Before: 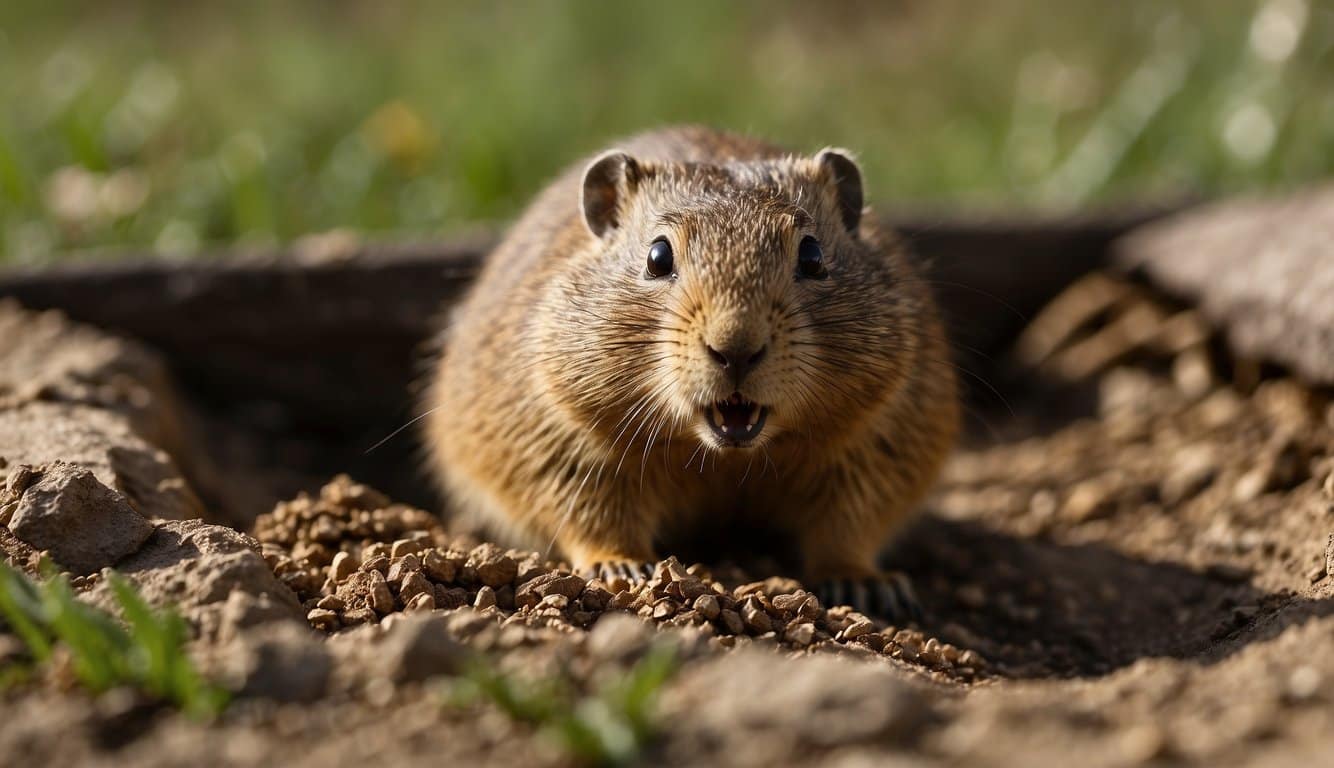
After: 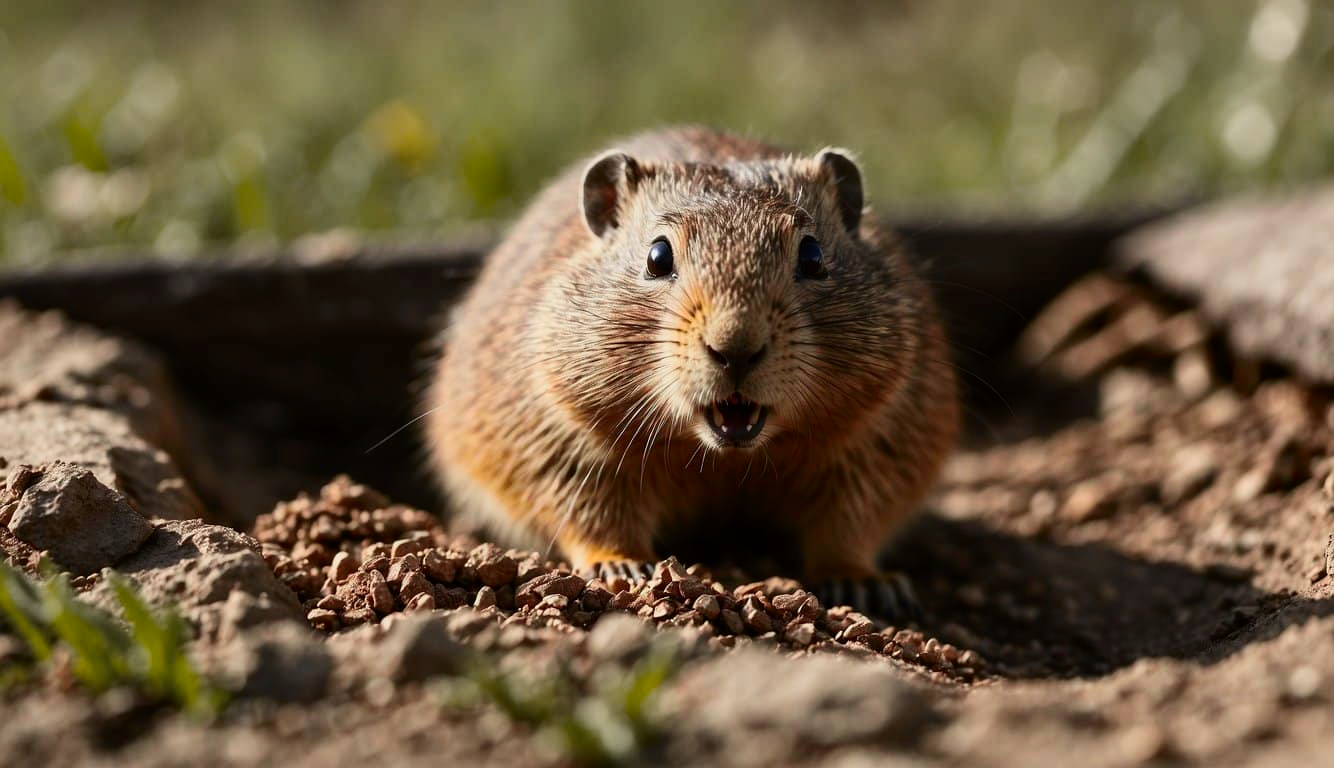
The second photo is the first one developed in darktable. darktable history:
tone curve: curves: ch0 [(0, 0) (0.087, 0.054) (0.281, 0.245) (0.506, 0.526) (0.8, 0.824) (0.994, 0.955)]; ch1 [(0, 0) (0.27, 0.195) (0.406, 0.435) (0.452, 0.474) (0.495, 0.5) (0.514, 0.508) (0.563, 0.584) (0.654, 0.689) (1, 1)]; ch2 [(0, 0) (0.269, 0.299) (0.459, 0.441) (0.498, 0.499) (0.523, 0.52) (0.551, 0.549) (0.633, 0.625) (0.659, 0.681) (0.718, 0.764) (1, 1)], color space Lab, independent channels, preserve colors none
